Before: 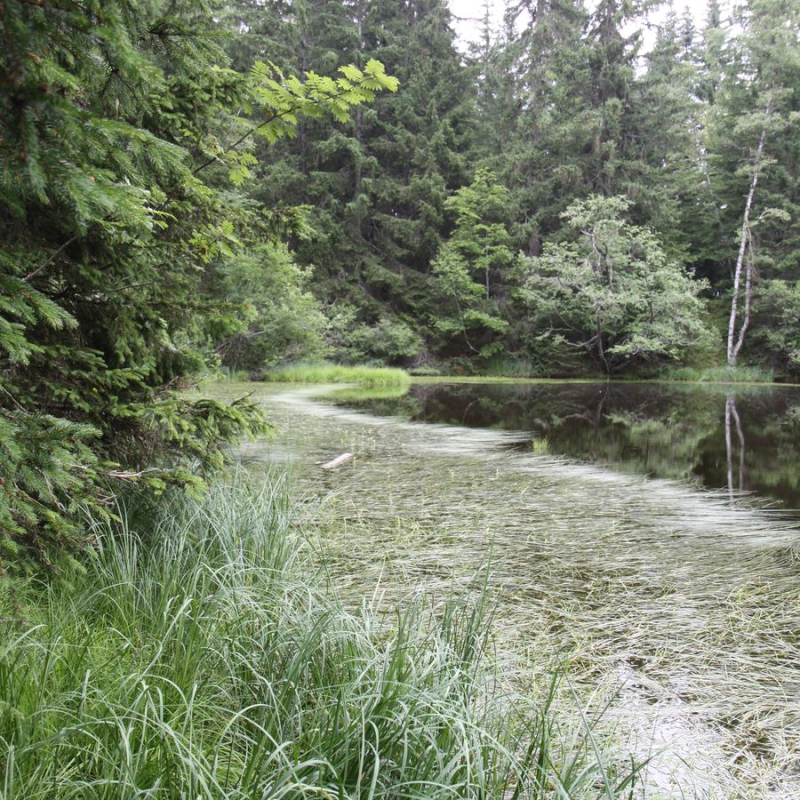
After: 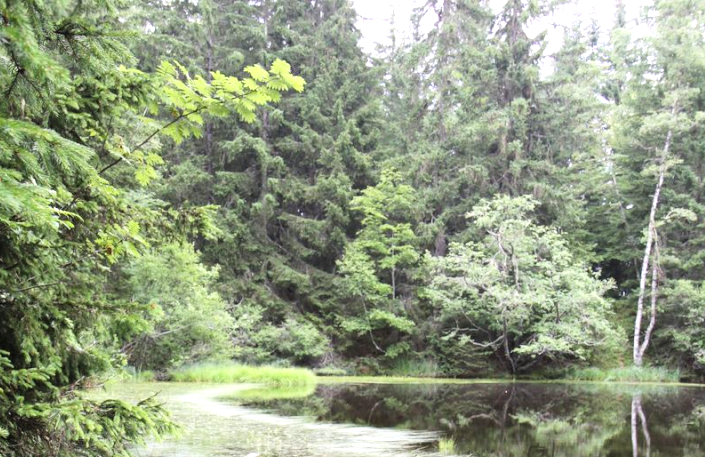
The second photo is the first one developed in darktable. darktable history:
exposure: black level correction 0, exposure 0.6 EV, compensate highlight preservation false
crop and rotate: left 11.812%, bottom 42.776%
tone curve: curves: ch0 [(0, 0) (0.004, 0.001) (0.133, 0.112) (0.325, 0.362) (0.832, 0.893) (1, 1)], color space Lab, linked channels, preserve colors none
